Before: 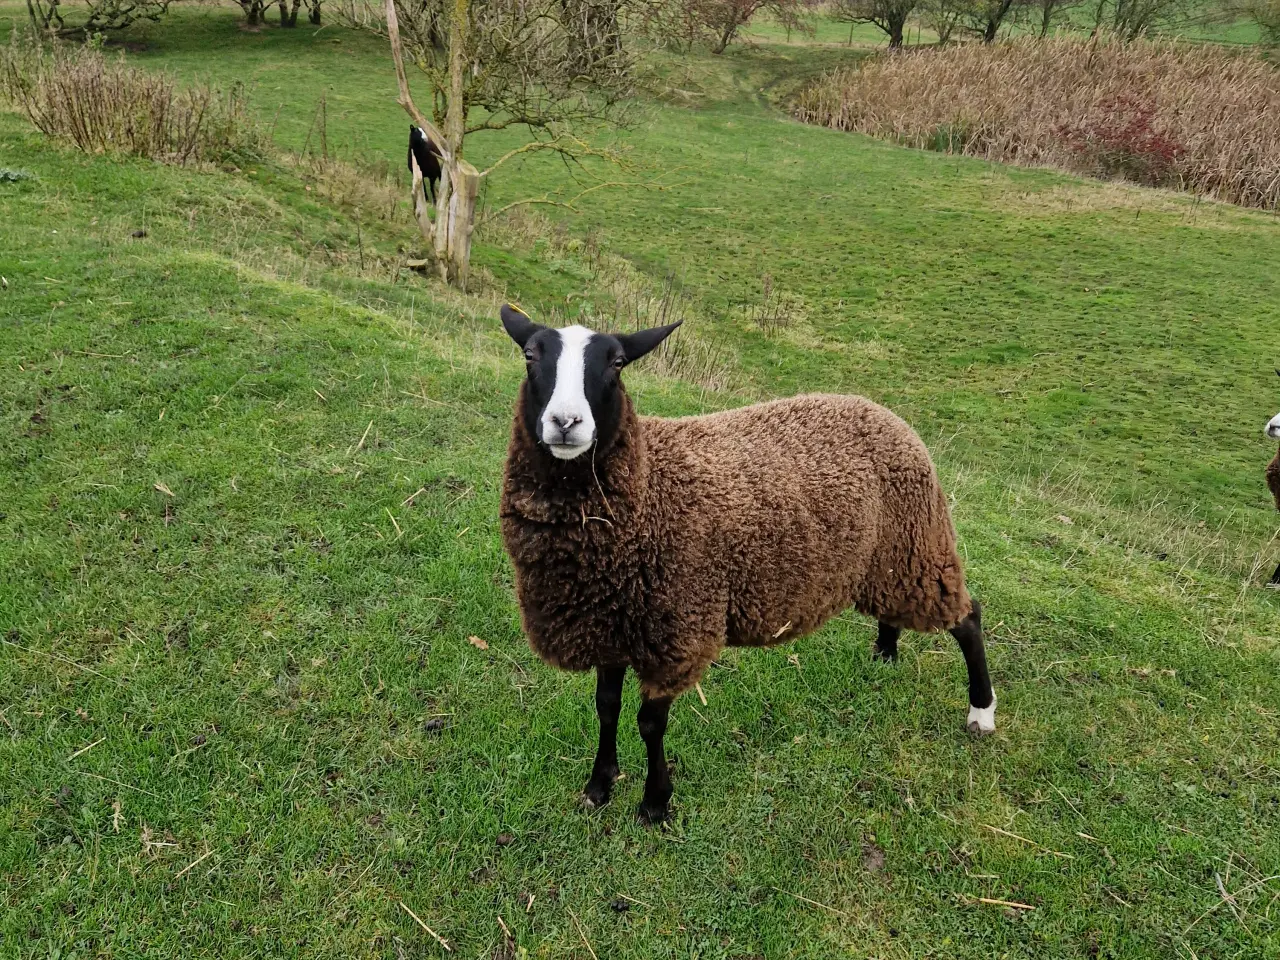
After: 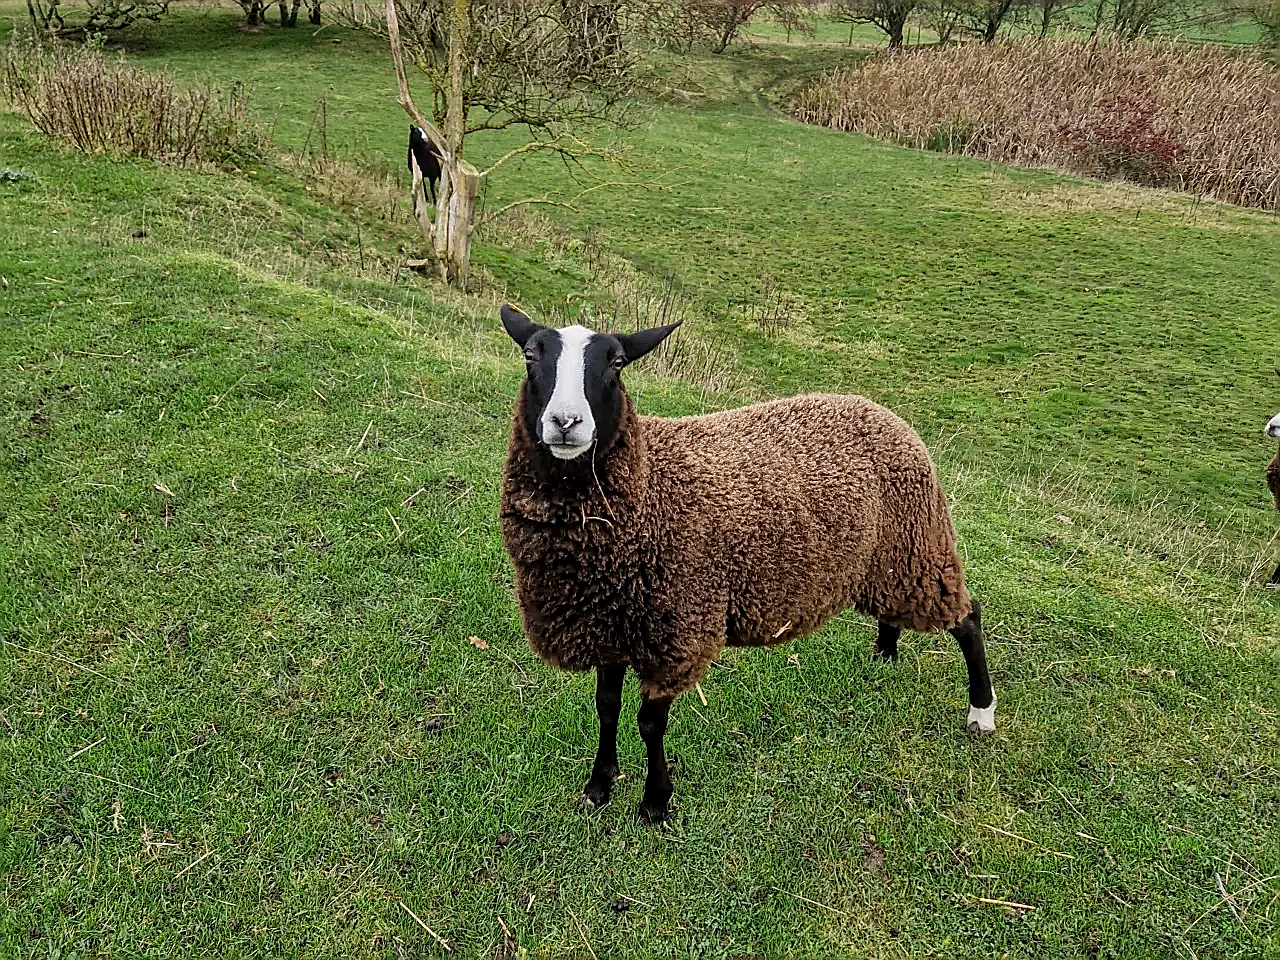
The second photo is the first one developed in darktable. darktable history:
local contrast: on, module defaults
sharpen: radius 1.4, amount 1.25, threshold 0.7
